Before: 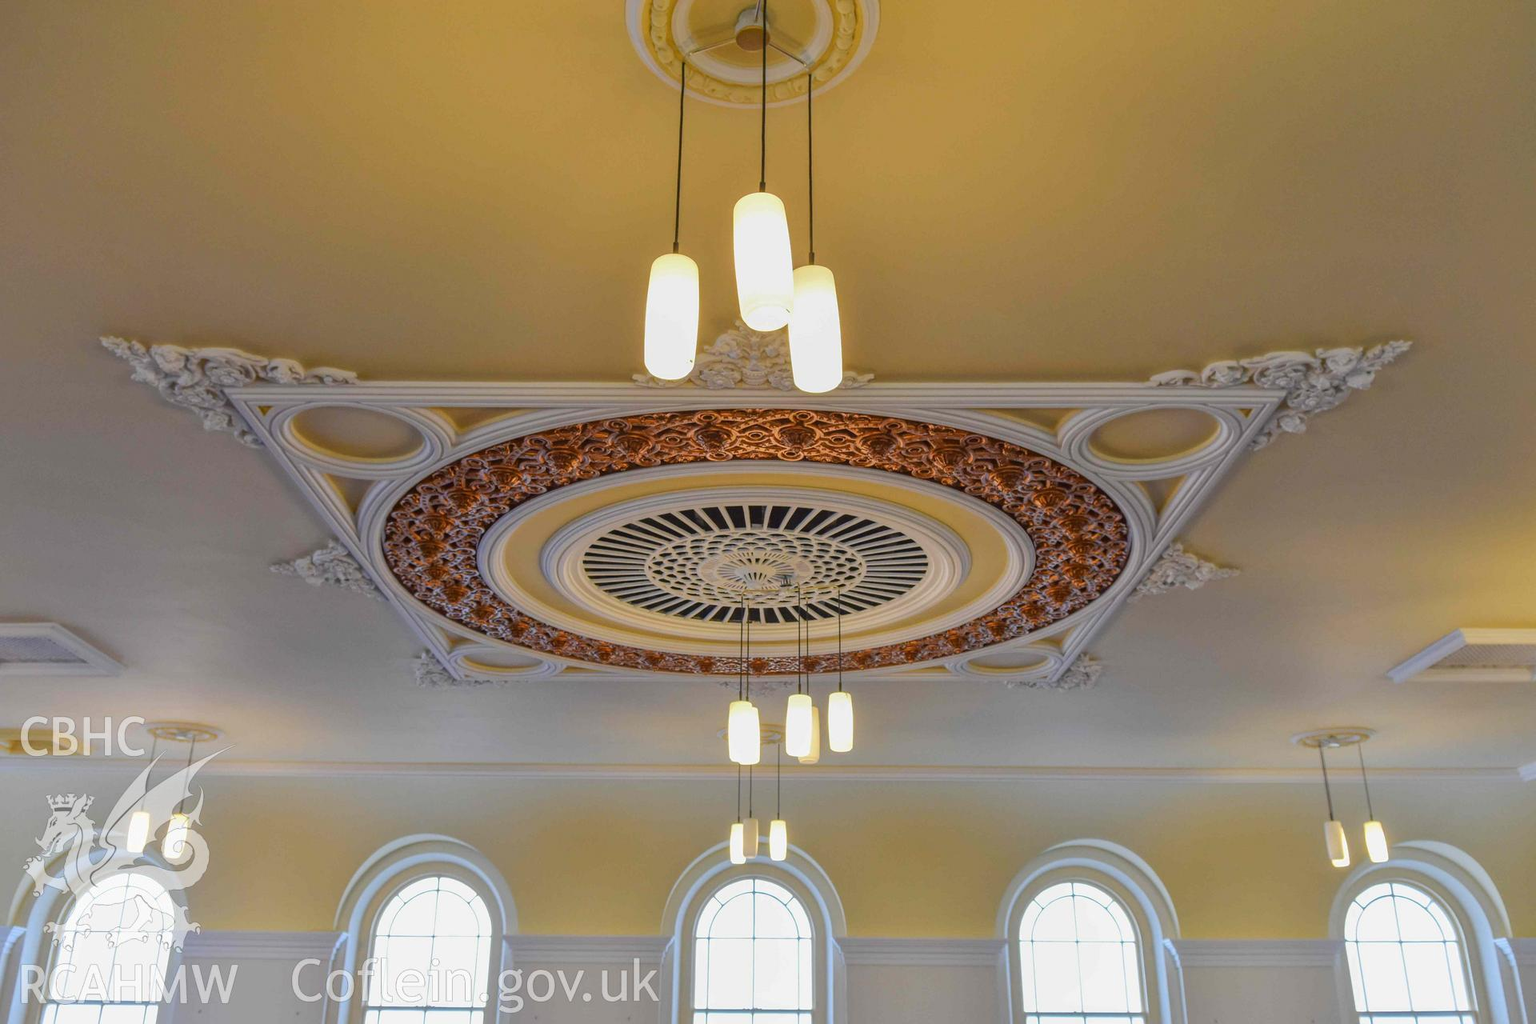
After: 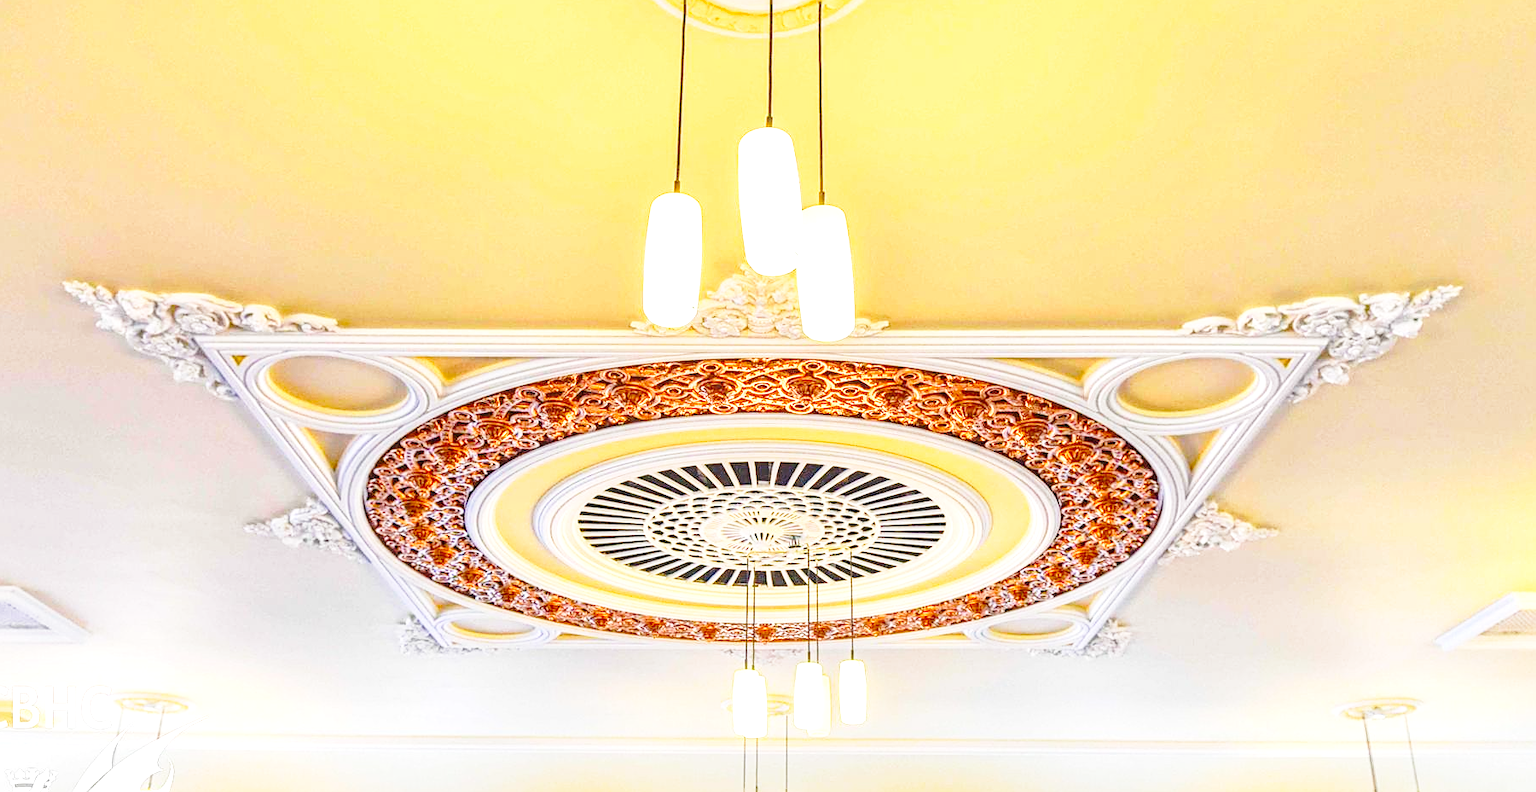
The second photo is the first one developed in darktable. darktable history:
local contrast: on, module defaults
exposure: black level correction 0.001, exposure 1.398 EV, compensate highlight preservation false
contrast brightness saturation: brightness 0.086, saturation 0.195
sharpen: on, module defaults
color zones: curves: ch0 [(0, 0.5) (0.143, 0.5) (0.286, 0.5) (0.429, 0.5) (0.571, 0.5) (0.714, 0.476) (0.857, 0.5) (1, 0.5)]; ch2 [(0, 0.5) (0.143, 0.5) (0.286, 0.5) (0.429, 0.5) (0.571, 0.5) (0.714, 0.487) (0.857, 0.5) (1, 0.5)], mix 42.63%
base curve: curves: ch0 [(0, 0) (0.028, 0.03) (0.121, 0.232) (0.46, 0.748) (0.859, 0.968) (1, 1)], preserve colors none
crop: left 2.701%, top 7.183%, right 3.468%, bottom 20.197%
